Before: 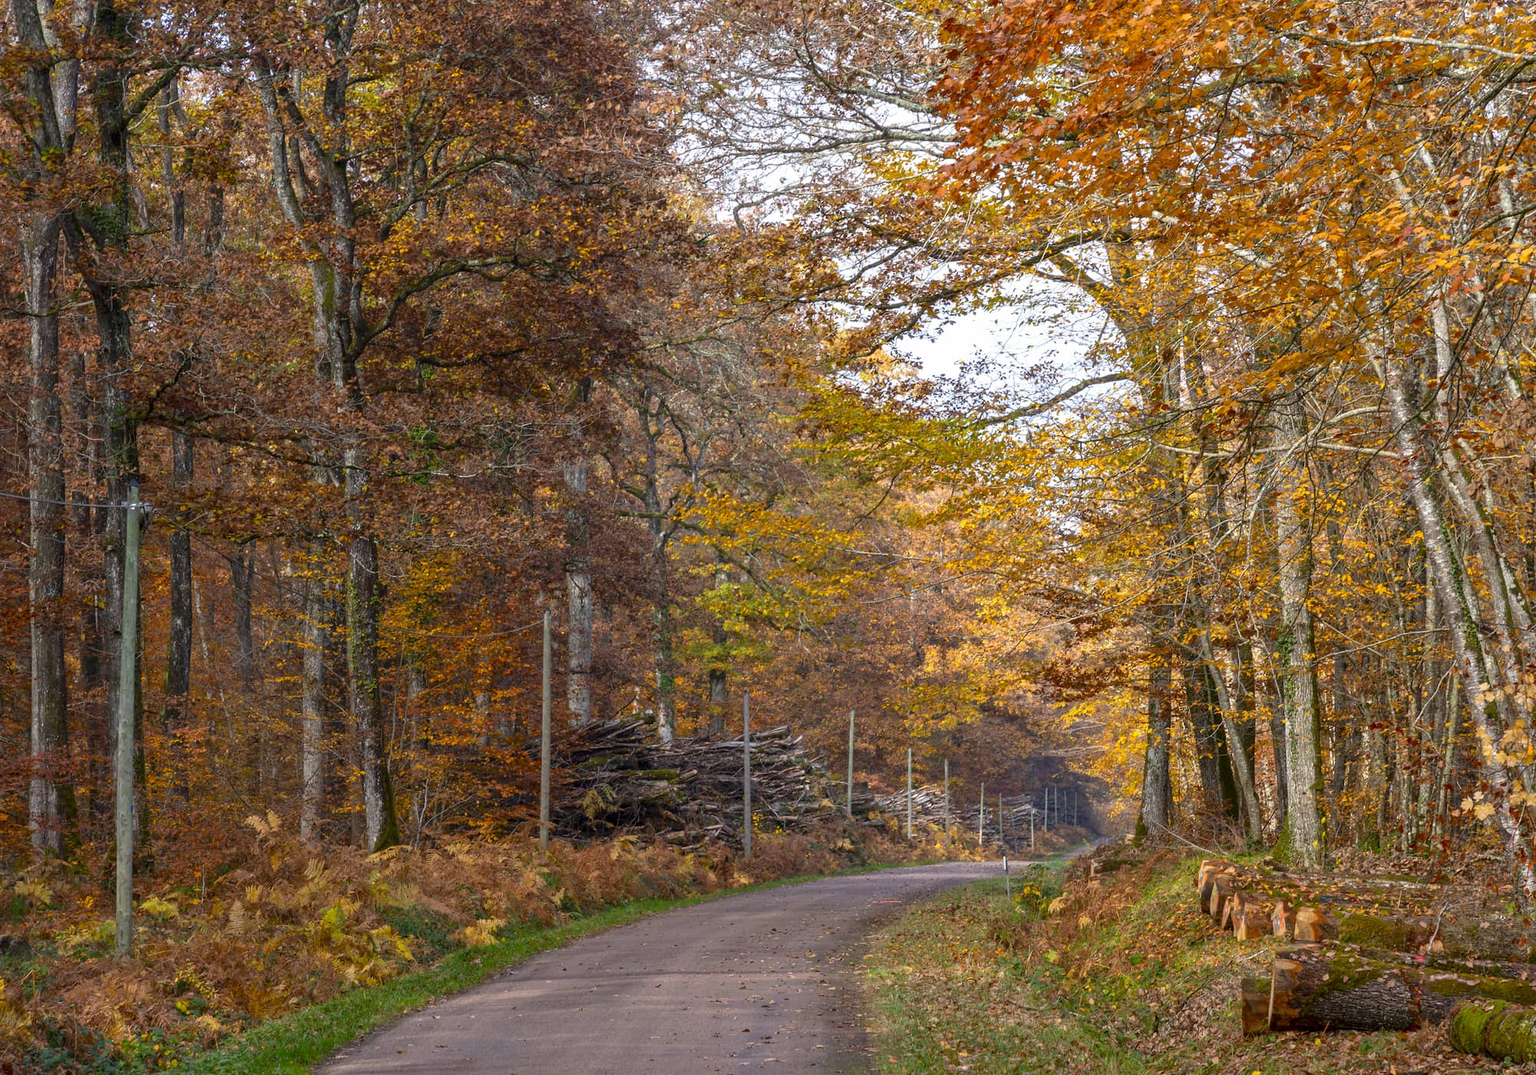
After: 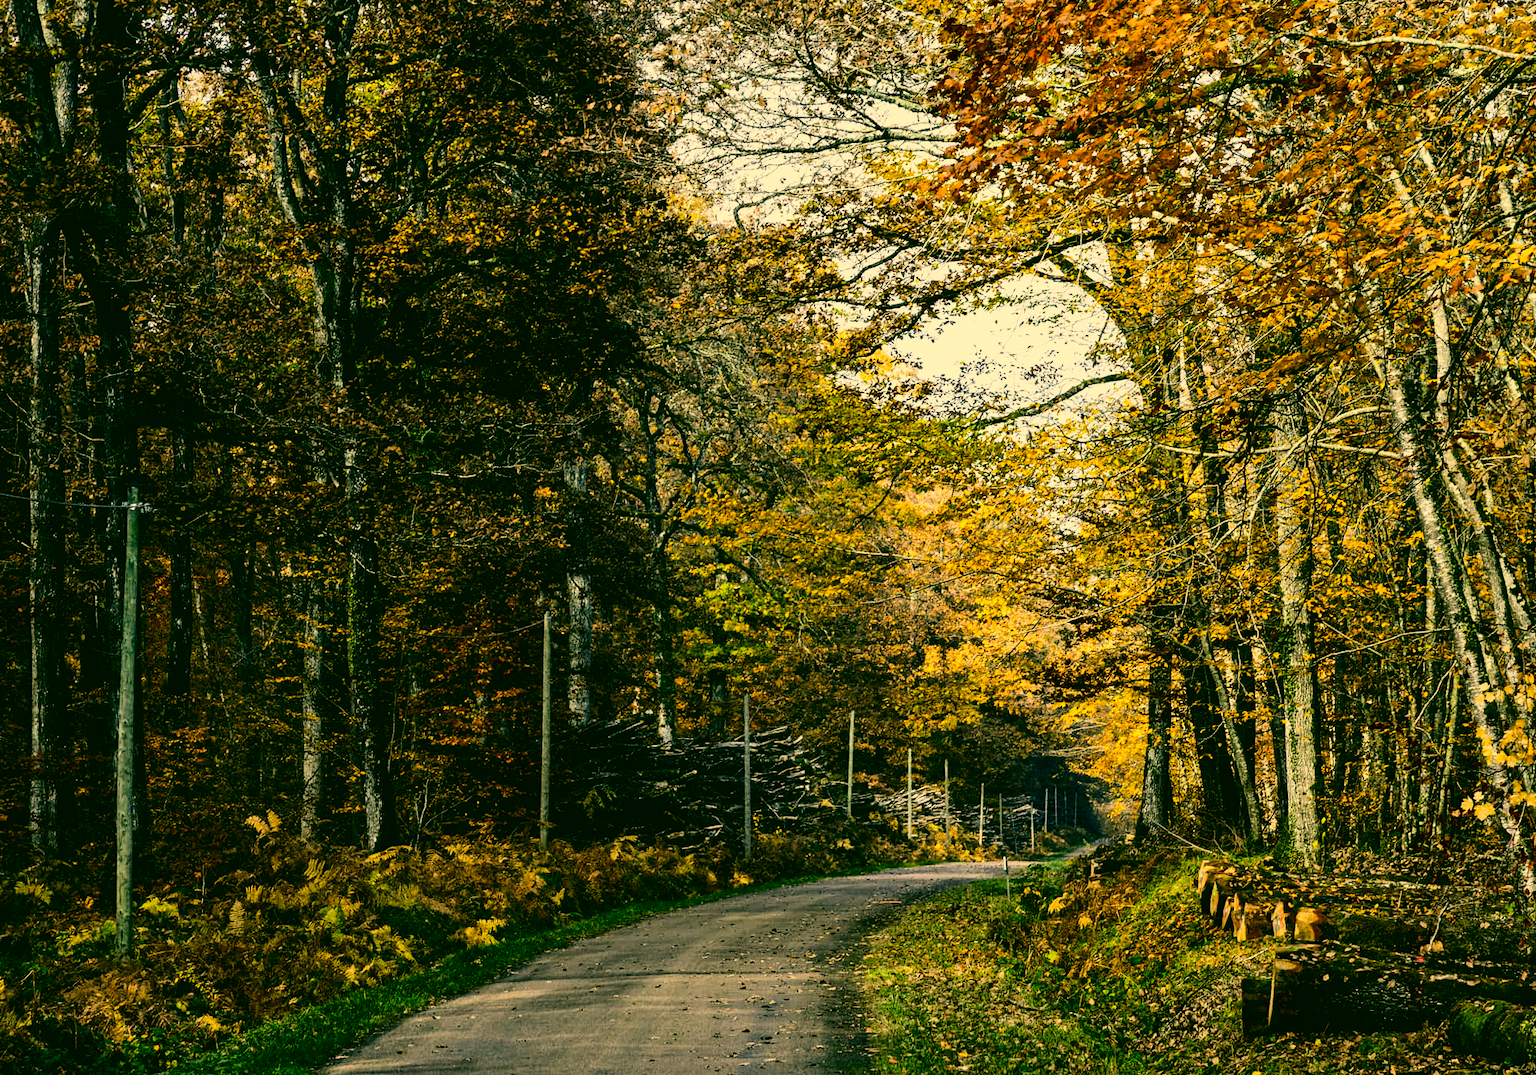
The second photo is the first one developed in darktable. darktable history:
contrast brightness saturation: contrast 0.22, brightness -0.19, saturation 0.24
color correction: highlights a* 5.62, highlights b* 33.57, shadows a* -25.86, shadows b* 4.02
tone equalizer: -8 EV -0.75 EV, -7 EV -0.7 EV, -6 EV -0.6 EV, -5 EV -0.4 EV, -3 EV 0.4 EV, -2 EV 0.6 EV, -1 EV 0.7 EV, +0 EV 0.75 EV, edges refinement/feathering 500, mask exposure compensation -1.57 EV, preserve details no
filmic rgb: black relative exposure -5 EV, hardness 2.88, contrast 1.2, highlights saturation mix -30%
